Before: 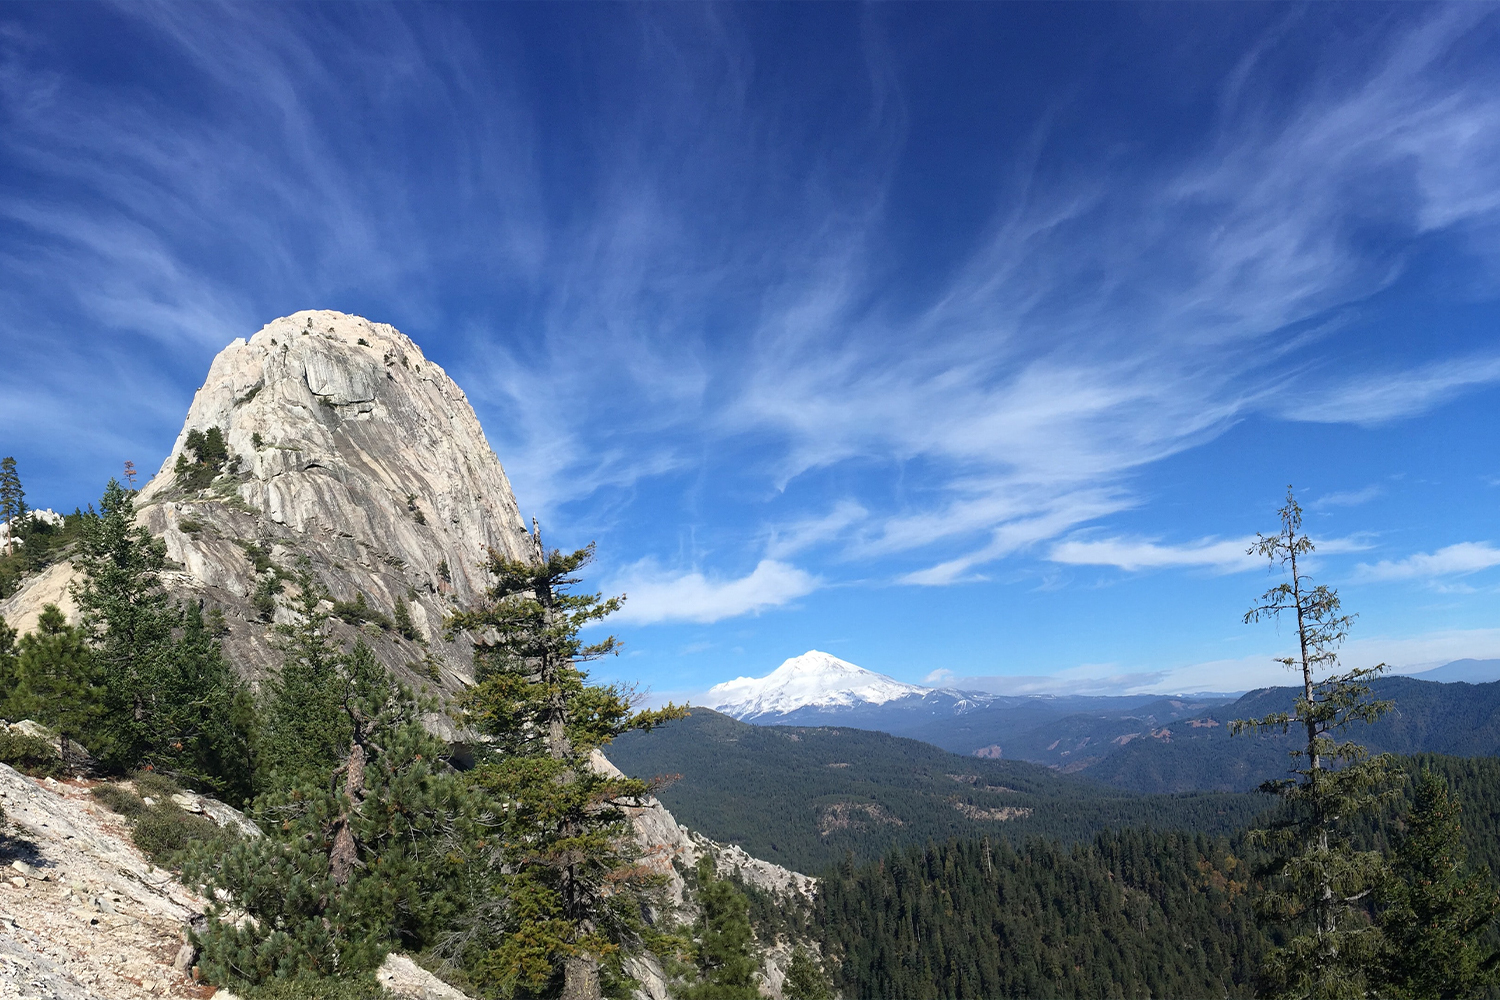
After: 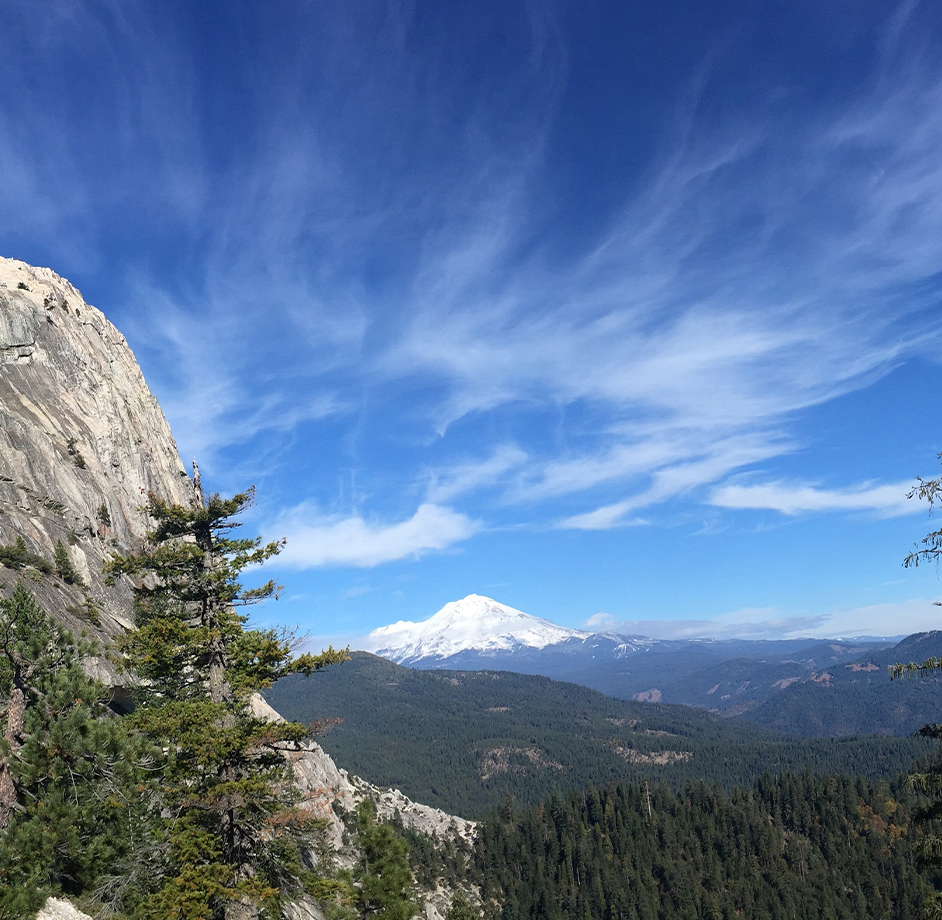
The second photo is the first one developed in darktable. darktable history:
crop and rotate: left 22.731%, top 5.645%, right 14.403%, bottom 2.256%
